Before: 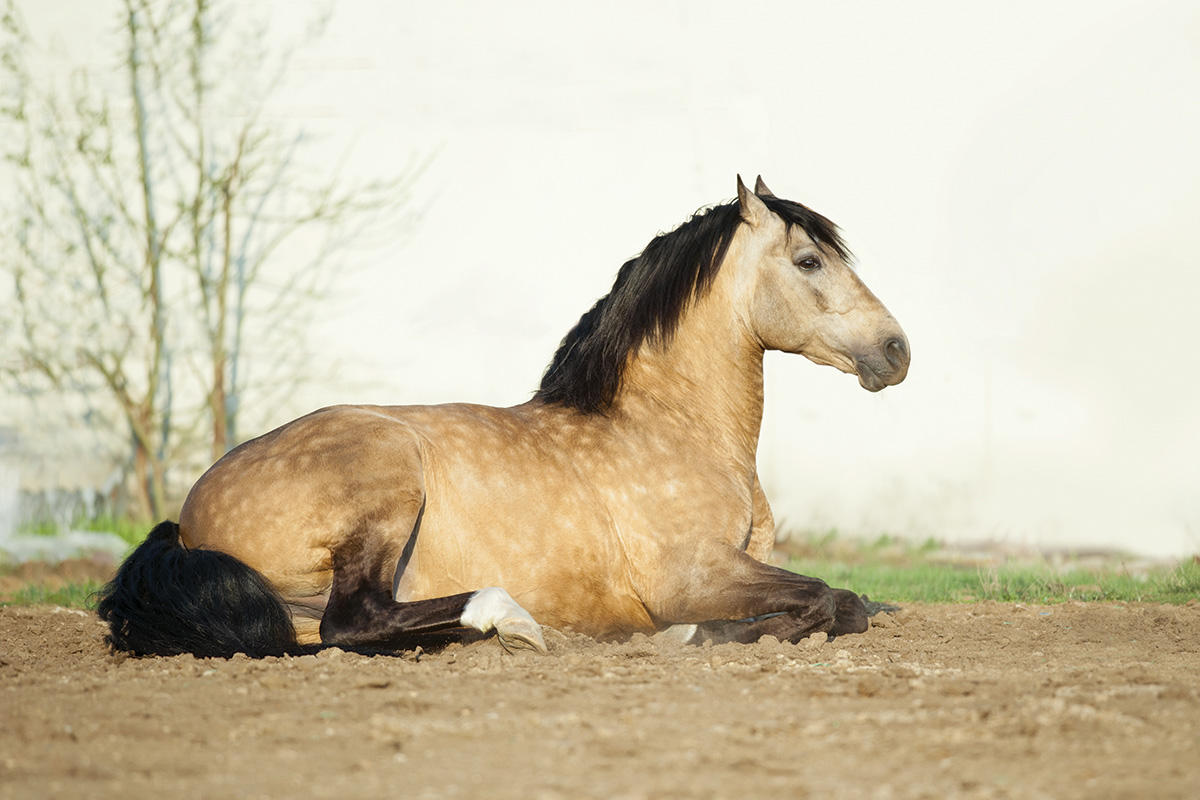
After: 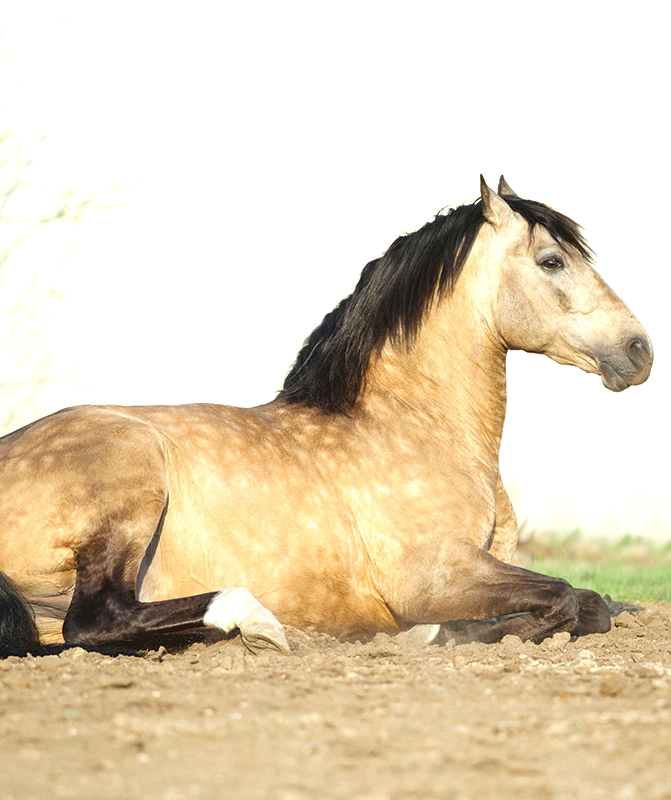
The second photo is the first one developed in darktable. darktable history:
crop: left 21.426%, right 22.585%
exposure: black level correction 0, exposure 0.499 EV, compensate exposure bias true, compensate highlight preservation false
